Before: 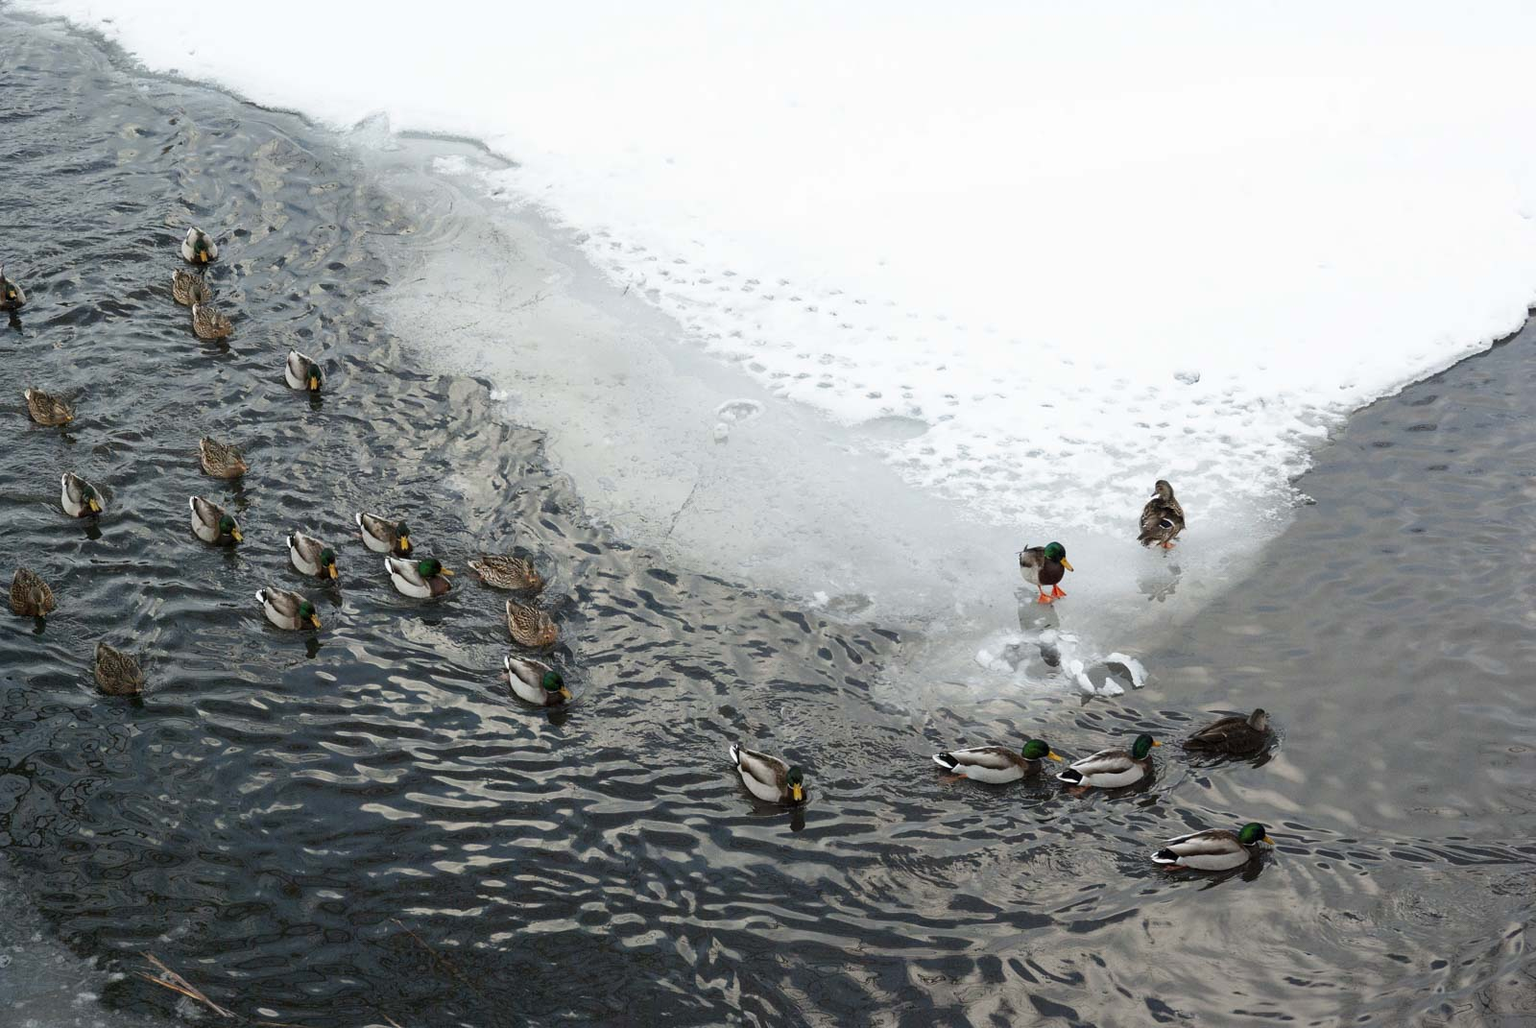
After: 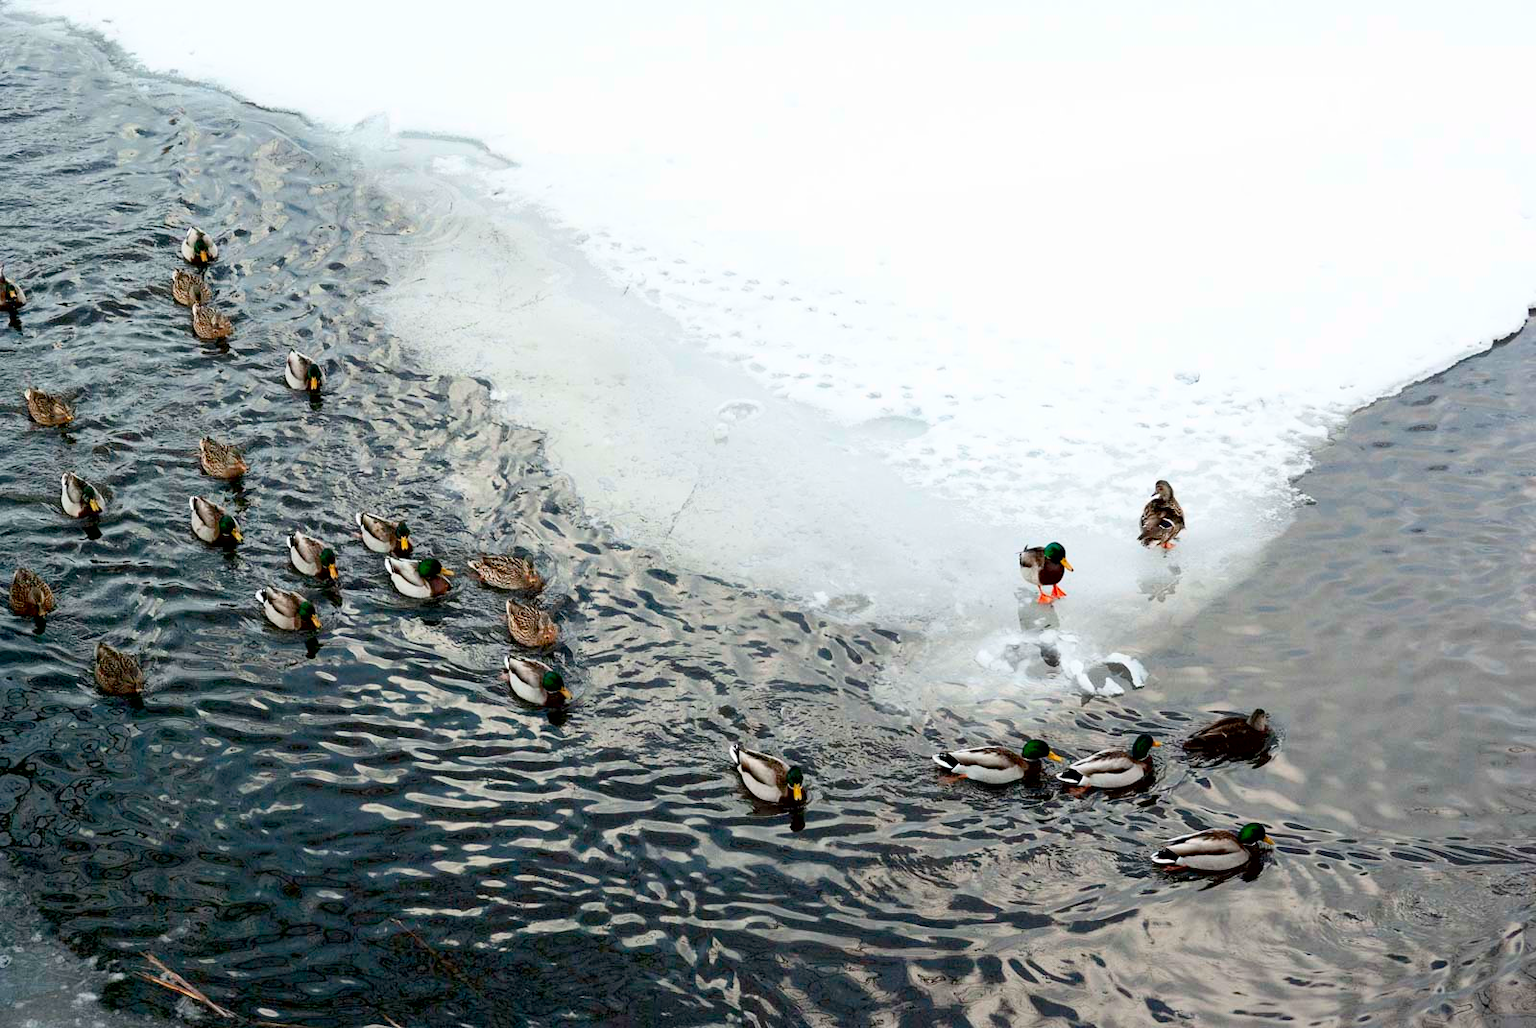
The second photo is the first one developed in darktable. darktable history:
exposure: black level correction 0.01, compensate exposure bias true, compensate highlight preservation false
contrast brightness saturation: contrast 0.199, brightness 0.156, saturation 0.216
